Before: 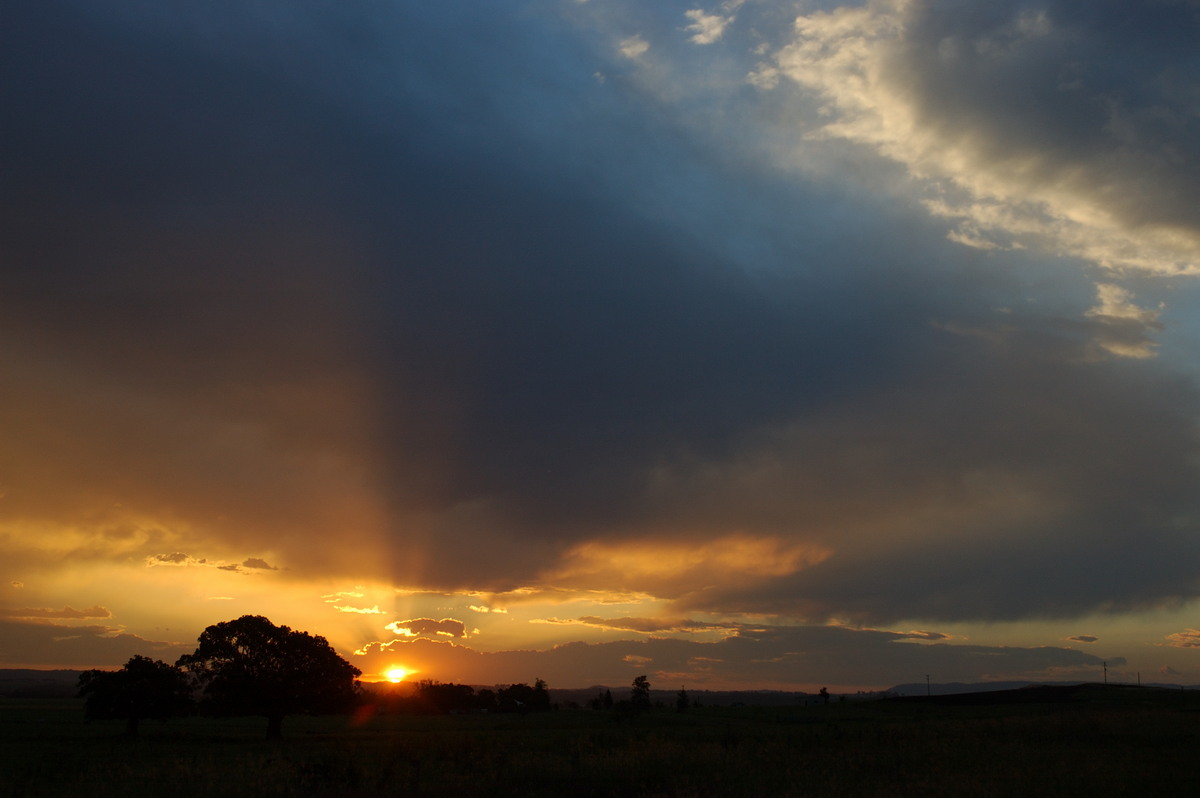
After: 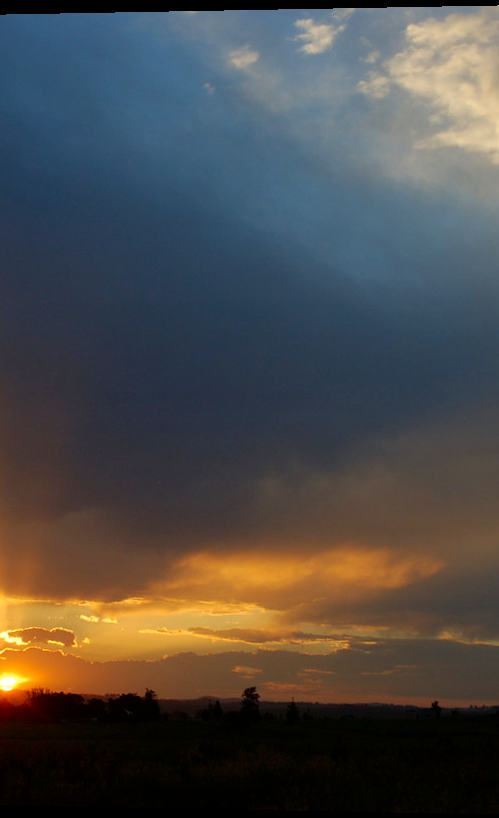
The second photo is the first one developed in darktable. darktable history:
crop: left 31.229%, right 27.105%
sharpen: radius 2.883, amount 0.868, threshold 47.523
rotate and perspective: lens shift (horizontal) -0.055, automatic cropping off
contrast brightness saturation: contrast 0.01, saturation -0.05
color correction: saturation 1.1
levels: levels [0, 0.478, 1]
